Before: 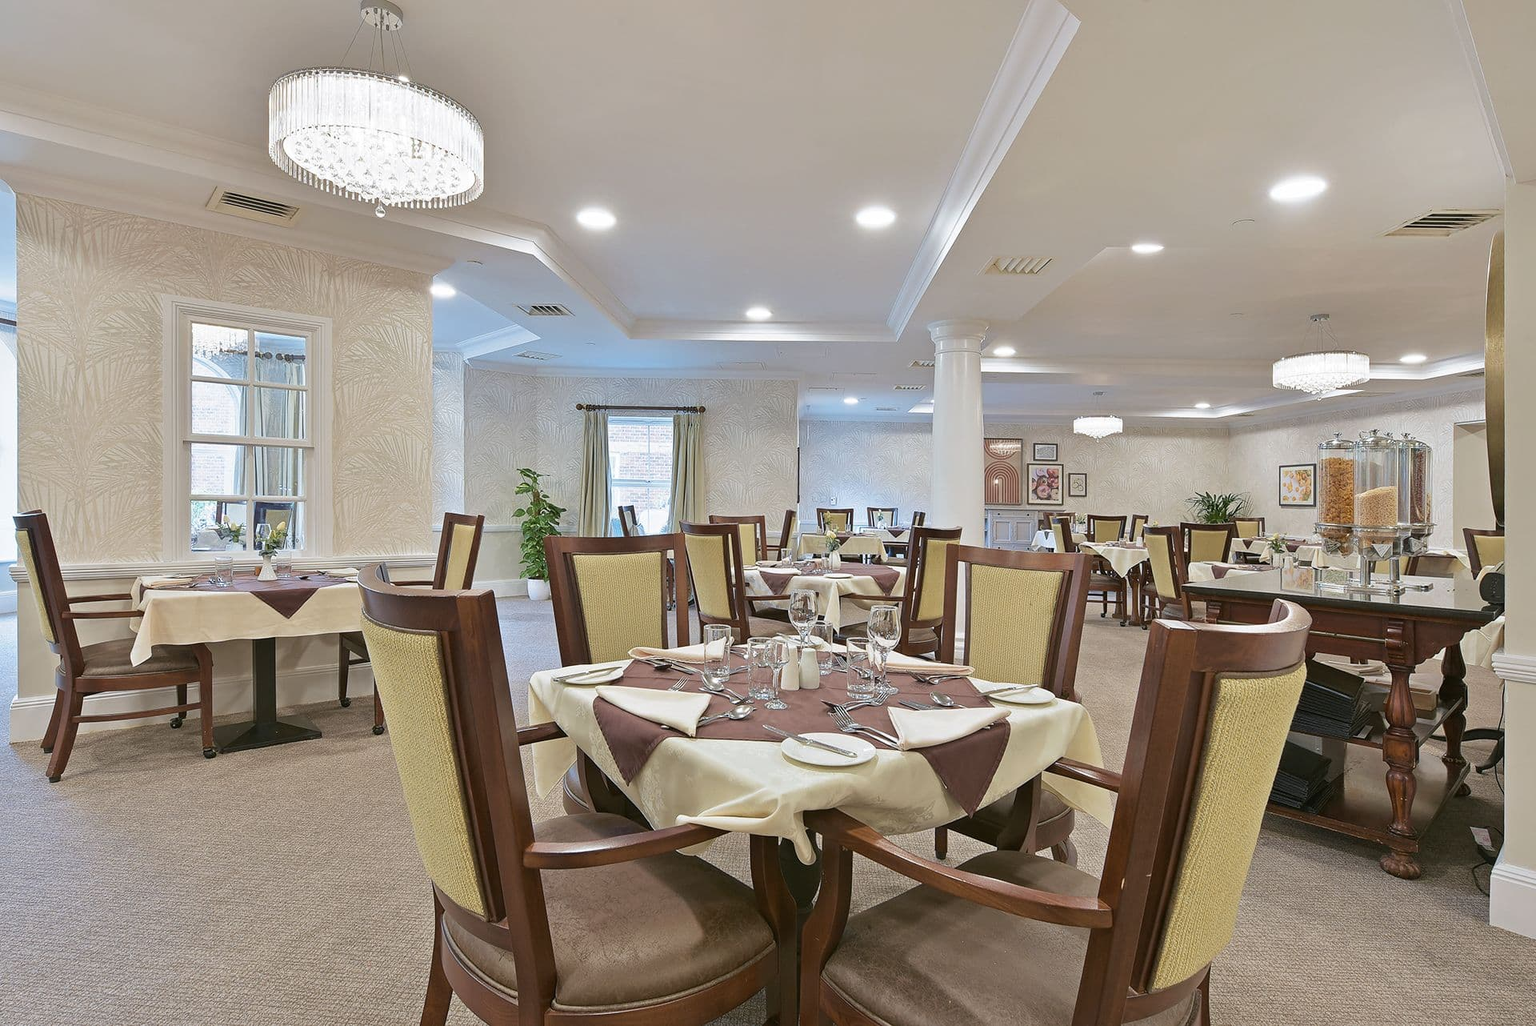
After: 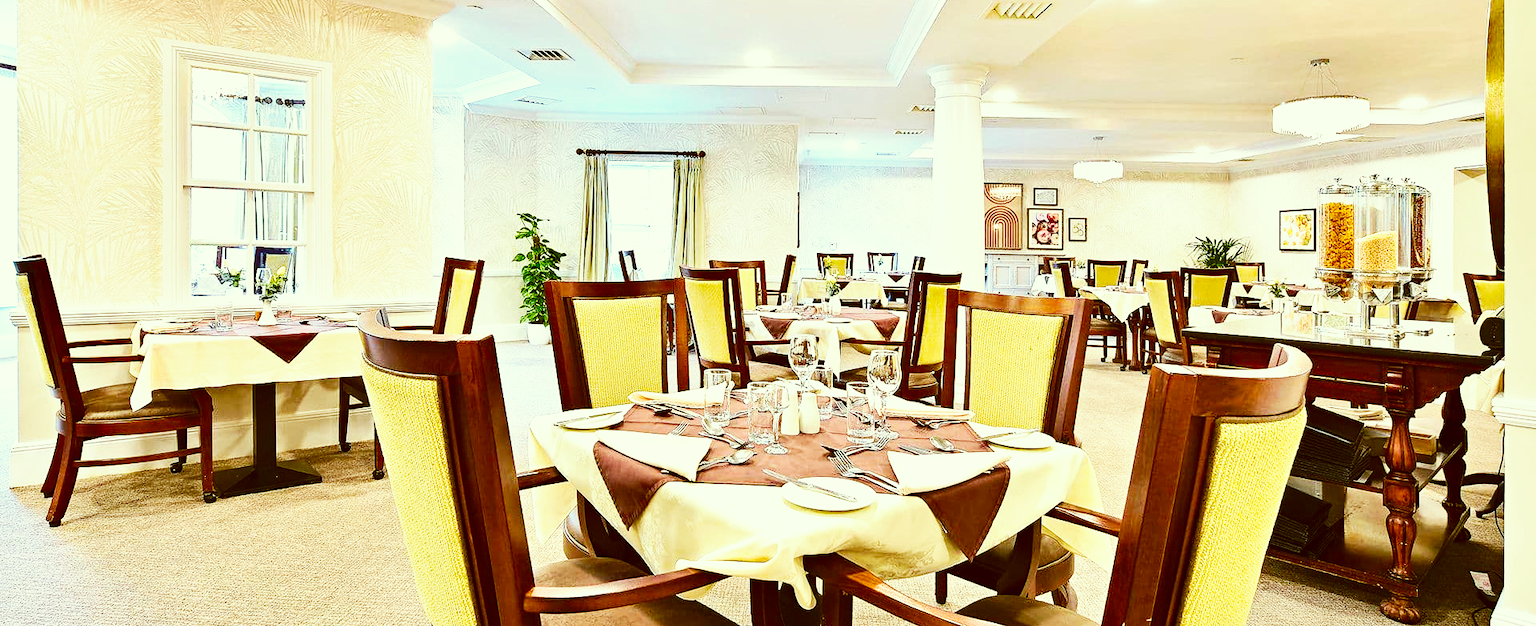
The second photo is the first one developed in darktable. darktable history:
color balance rgb: perceptual saturation grading › global saturation 30.401%, global vibrance 20%
contrast brightness saturation: contrast 0.137
color correction: highlights a* -6.07, highlights b* 9.36, shadows a* 10.11, shadows b* 23.36
tone equalizer: -8 EV -0.378 EV, -7 EV -0.363 EV, -6 EV -0.371 EV, -5 EV -0.192 EV, -3 EV 0.196 EV, -2 EV 0.348 EV, -1 EV 0.374 EV, +0 EV 0.412 EV, edges refinement/feathering 500, mask exposure compensation -1.57 EV, preserve details no
shadows and highlights: highlights color adjustment 78.51%, soften with gaussian
crop and rotate: top 24.908%, bottom 13.955%
base curve: curves: ch0 [(0, 0) (0.007, 0.004) (0.027, 0.03) (0.046, 0.07) (0.207, 0.54) (0.442, 0.872) (0.673, 0.972) (1, 1)], preserve colors none
